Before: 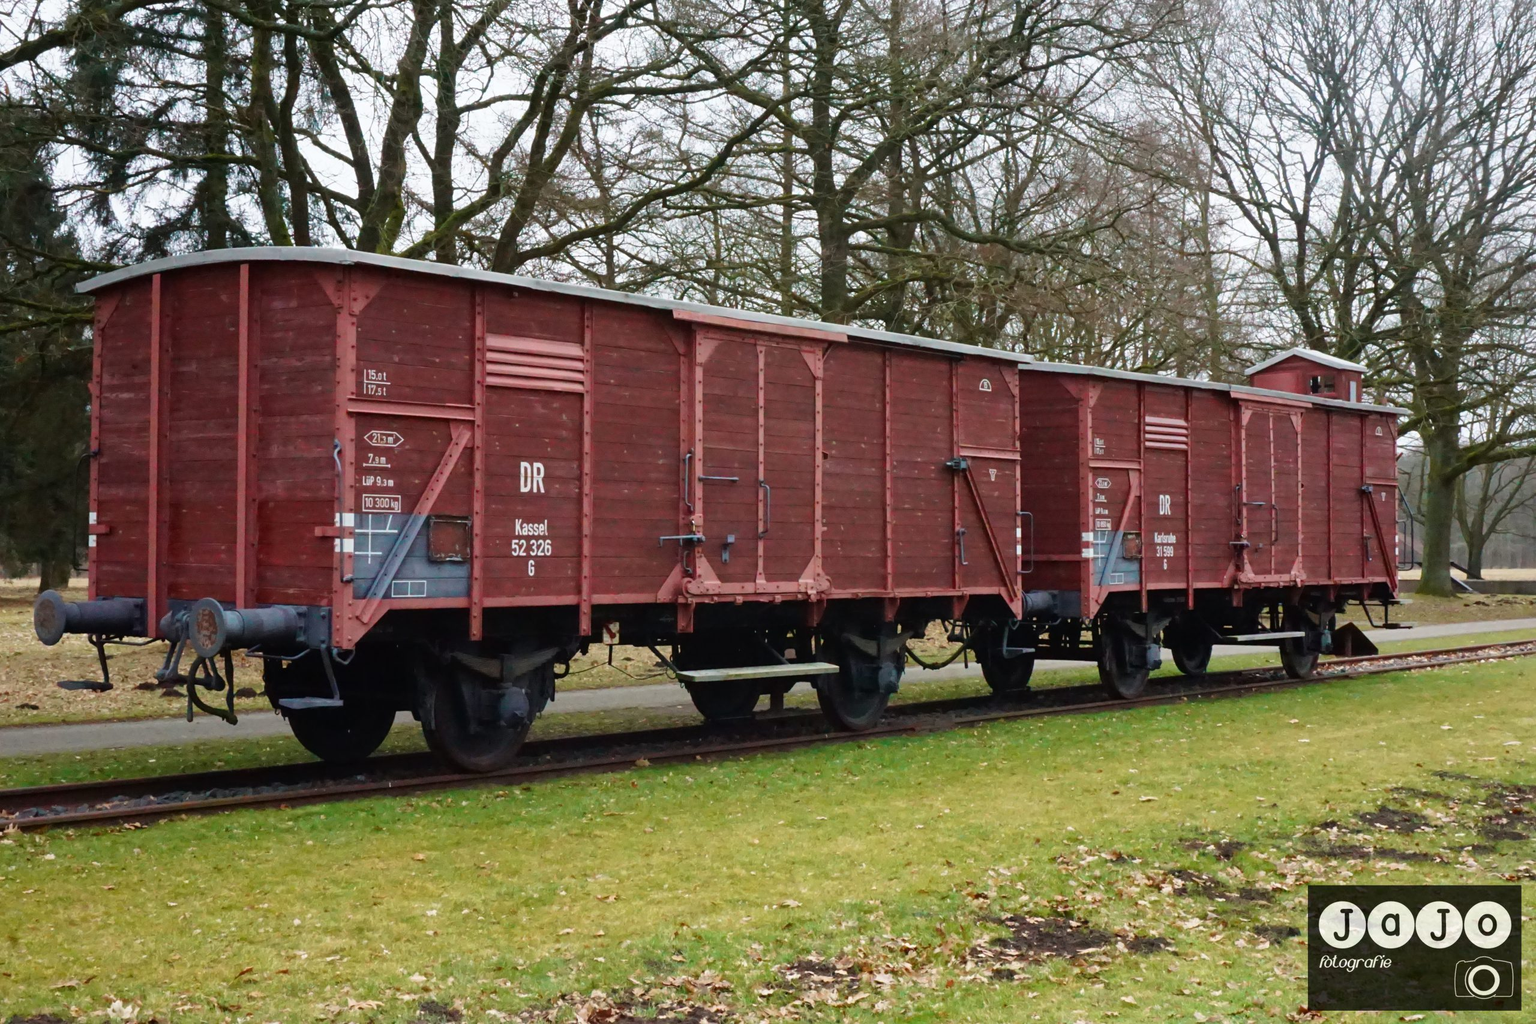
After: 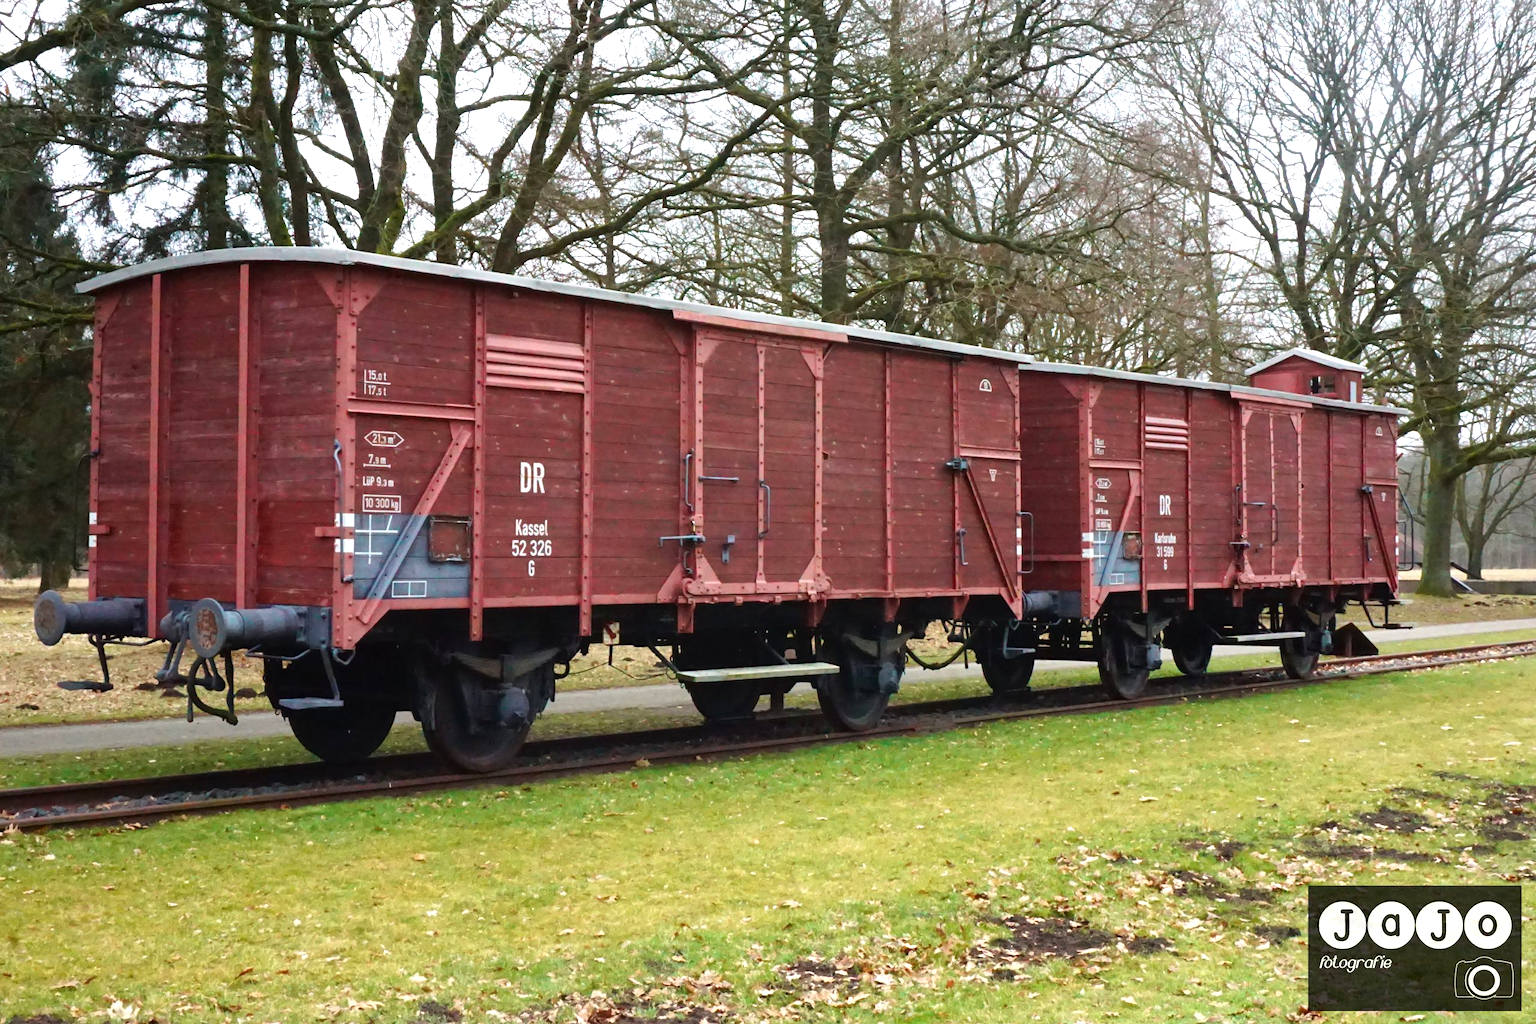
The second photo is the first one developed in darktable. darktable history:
exposure: exposure 0.584 EV, compensate exposure bias true, compensate highlight preservation false
